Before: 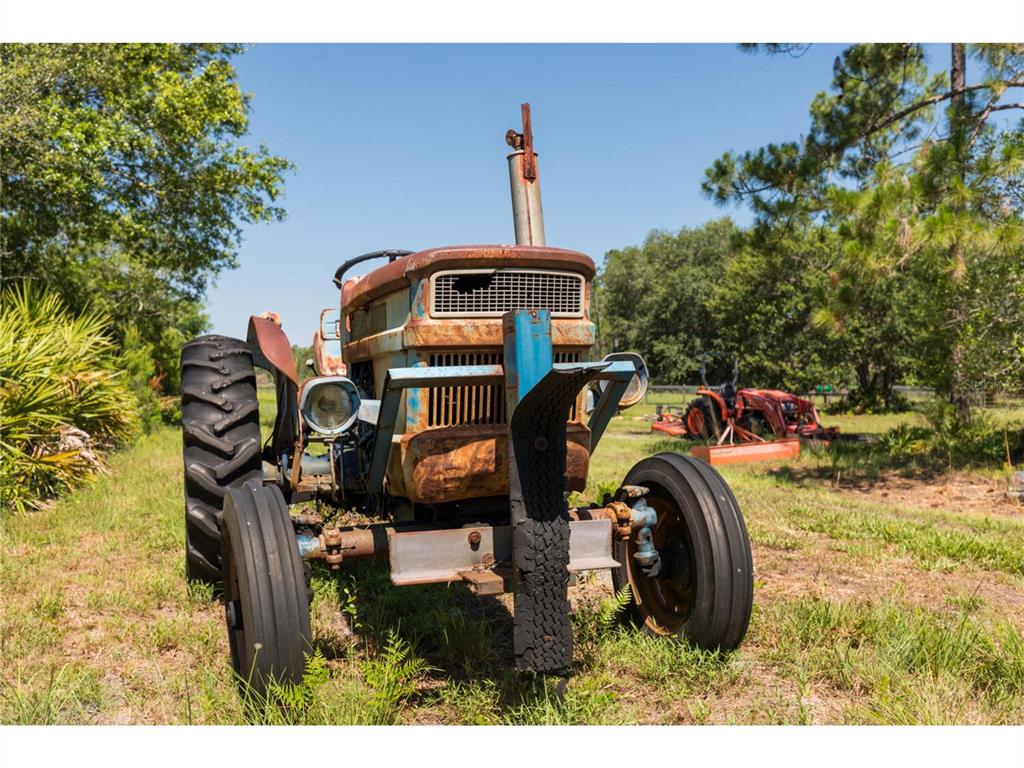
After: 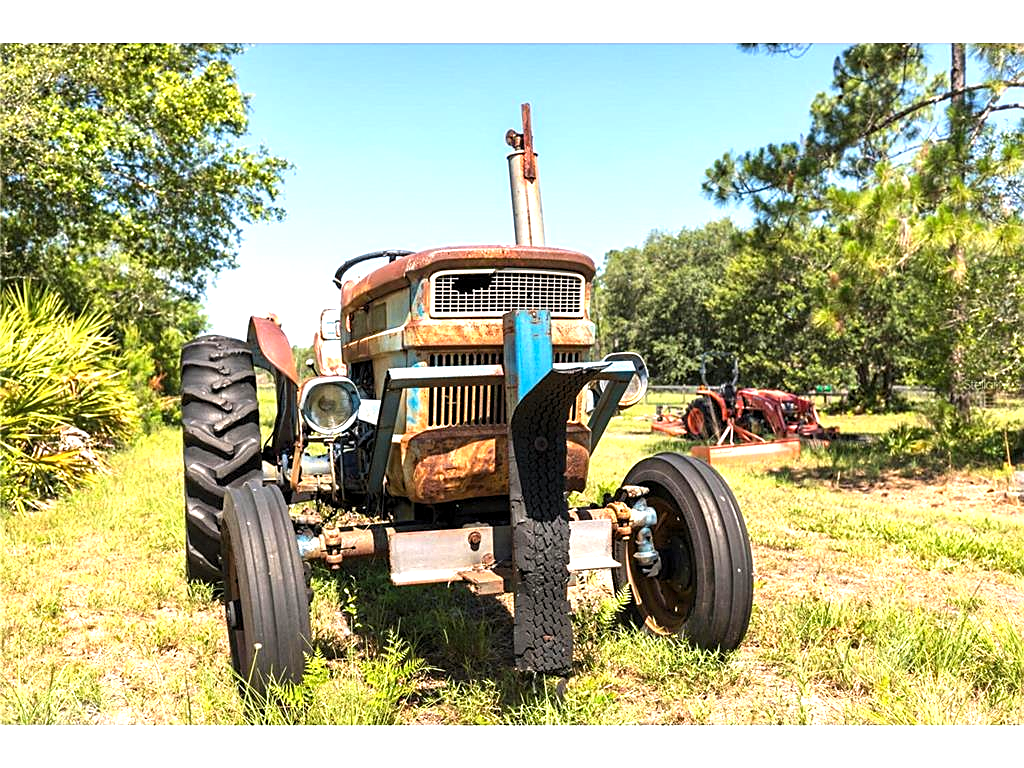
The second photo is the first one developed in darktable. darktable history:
exposure: exposure 1 EV, compensate highlight preservation false
sharpen: on, module defaults
levels: levels [0.016, 0.492, 0.969]
